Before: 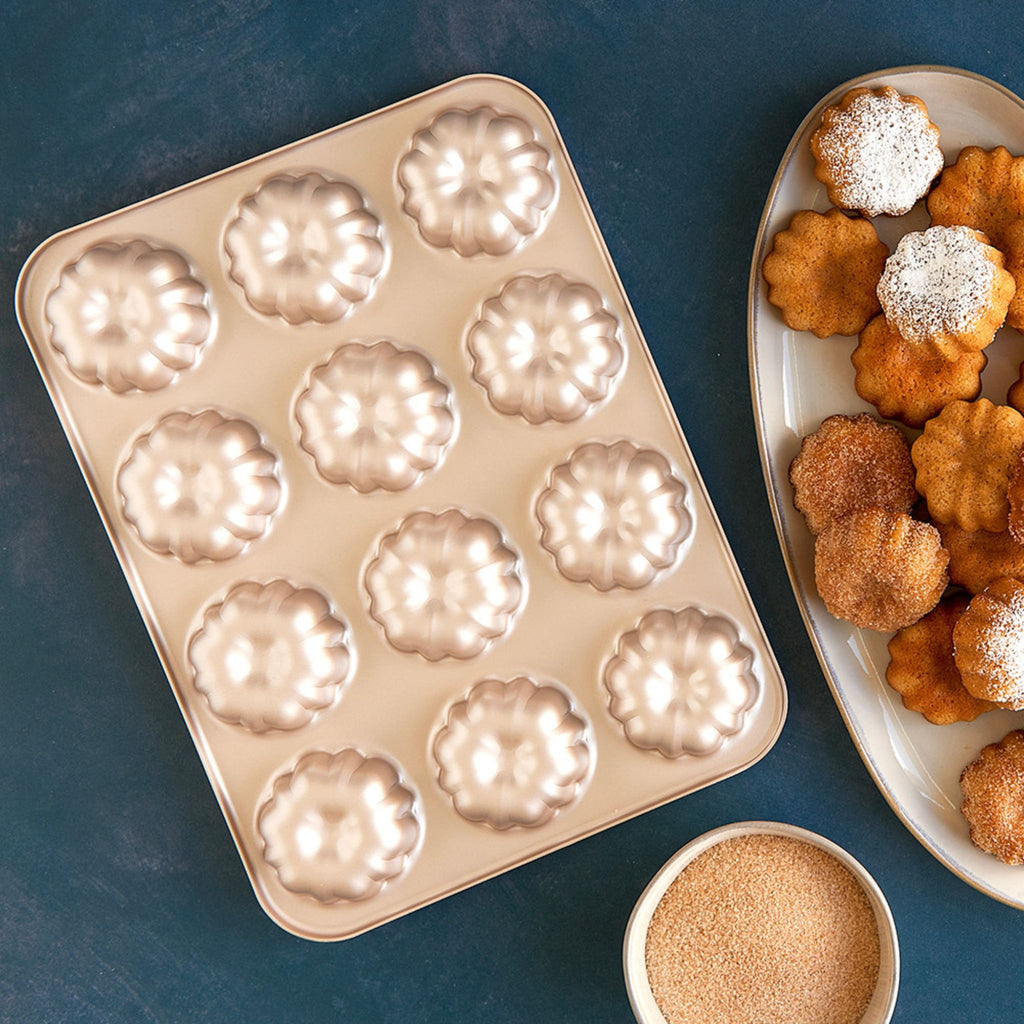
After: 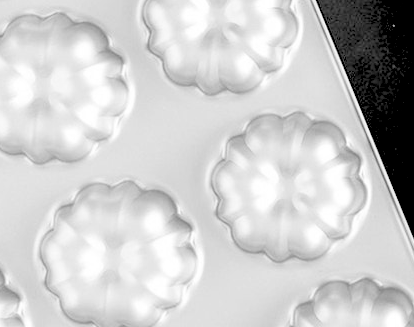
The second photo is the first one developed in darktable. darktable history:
rgb levels: levels [[0.027, 0.429, 0.996], [0, 0.5, 1], [0, 0.5, 1]]
monochrome: a -3.63, b -0.465
crop: left 31.751%, top 32.172%, right 27.8%, bottom 35.83%
shadows and highlights: shadows -30, highlights 30
